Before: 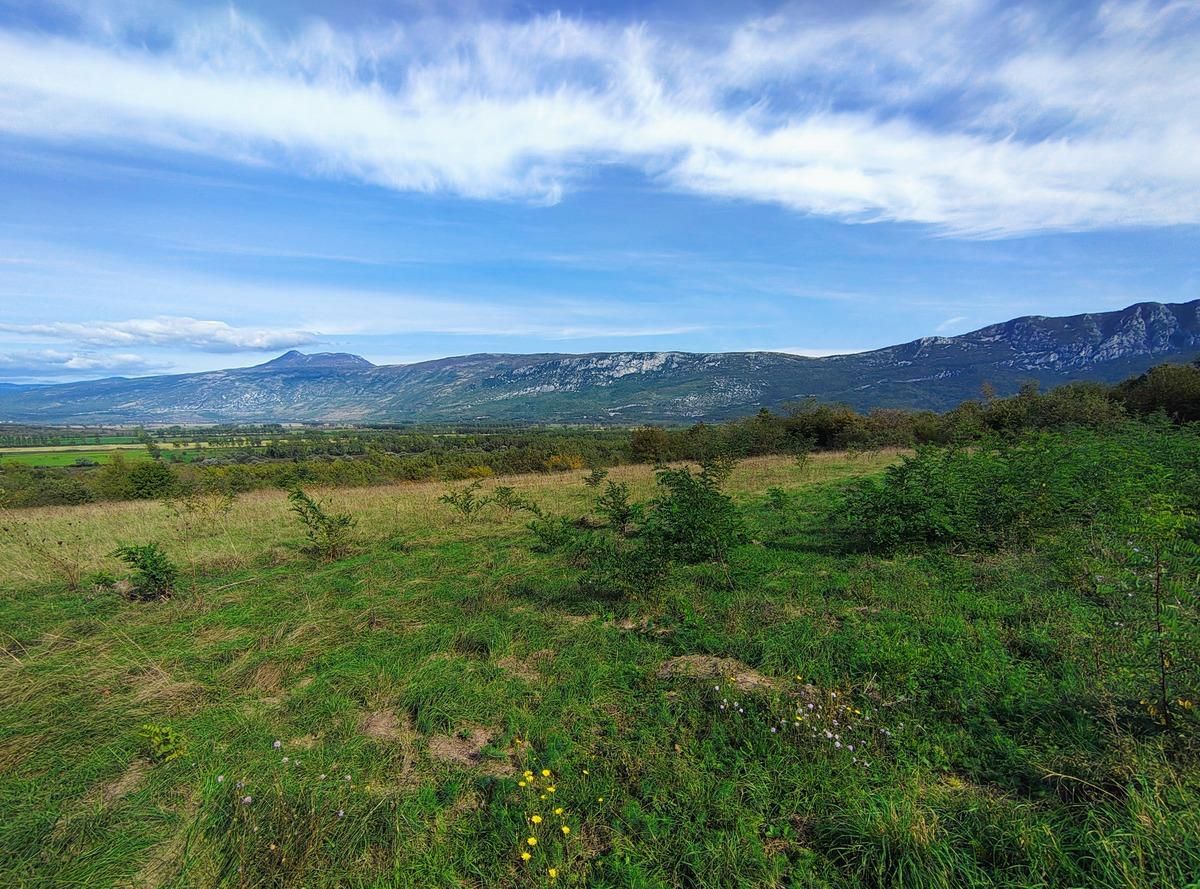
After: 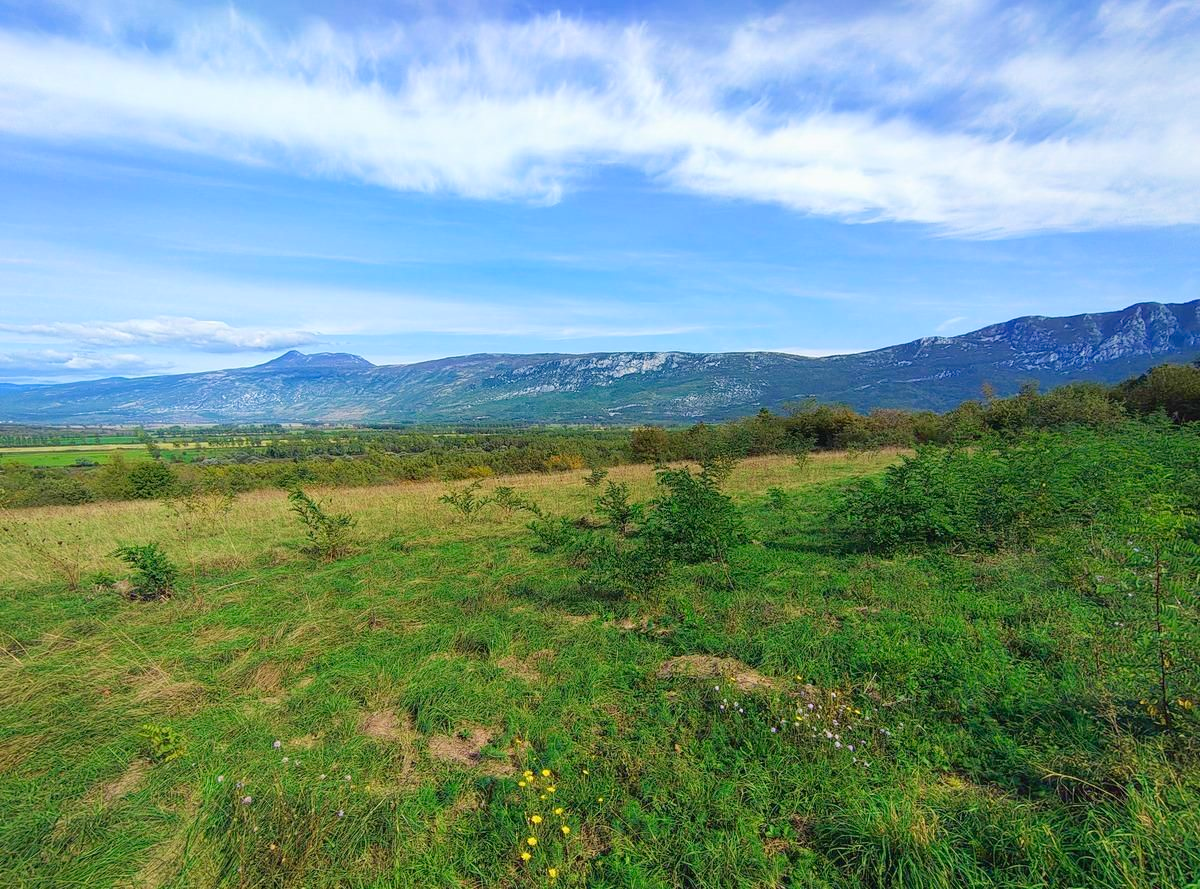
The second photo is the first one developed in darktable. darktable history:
velvia: on, module defaults
levels: levels [0, 0.445, 1]
